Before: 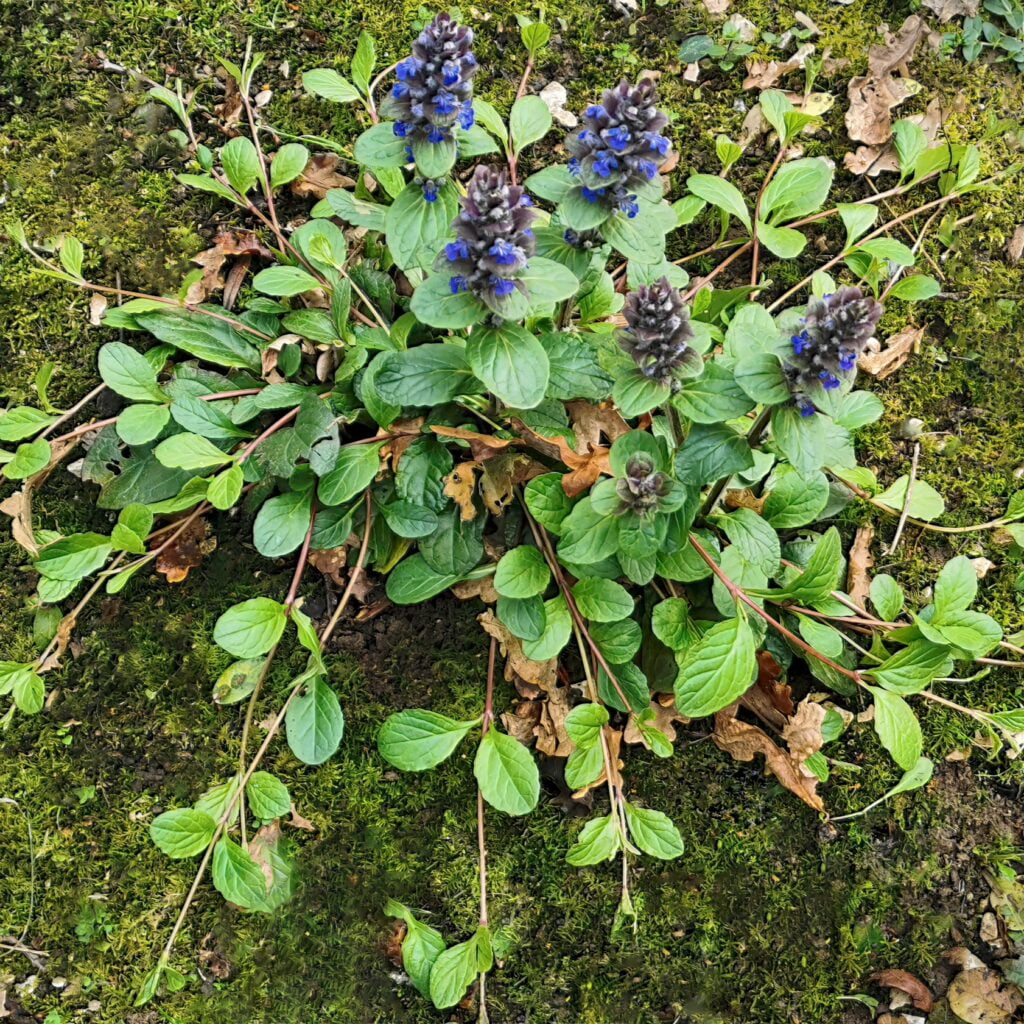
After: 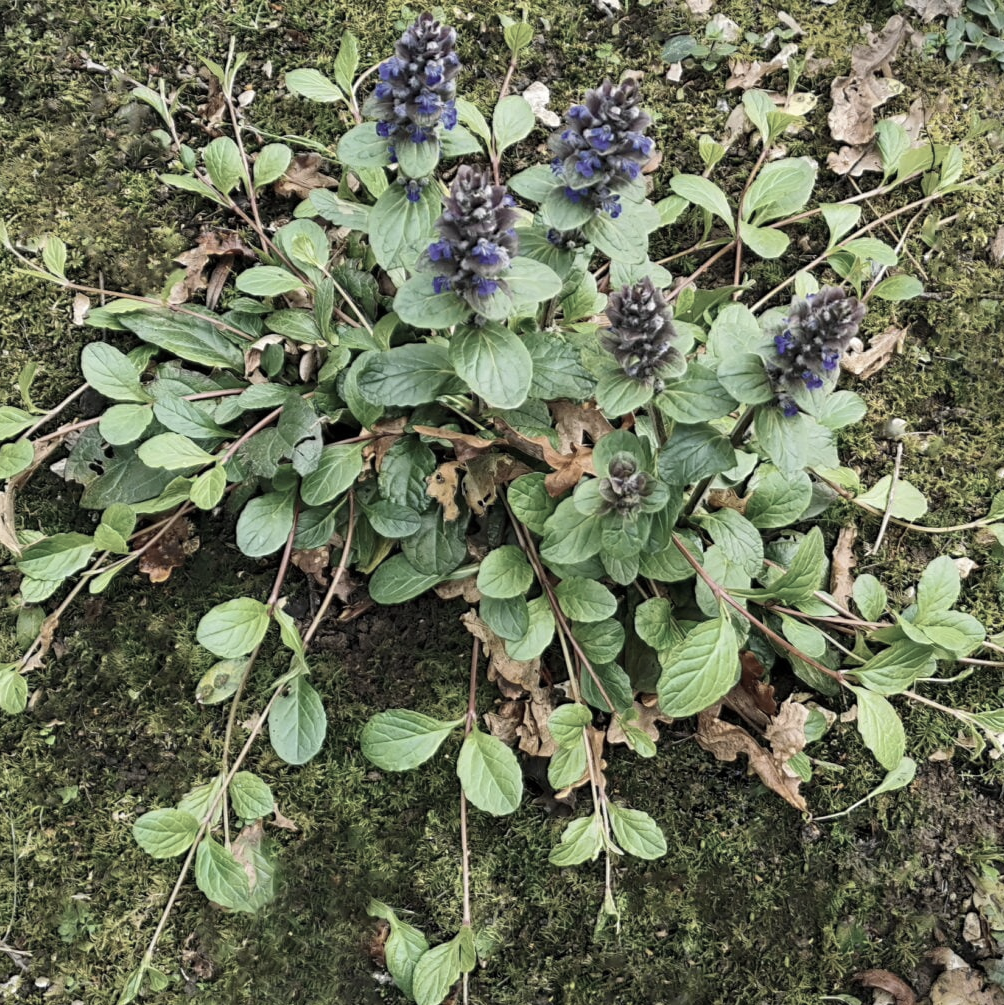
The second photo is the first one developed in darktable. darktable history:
crop: left 1.667%, right 0.279%, bottom 1.836%
color correction: highlights b* -0.005, saturation 0.506
